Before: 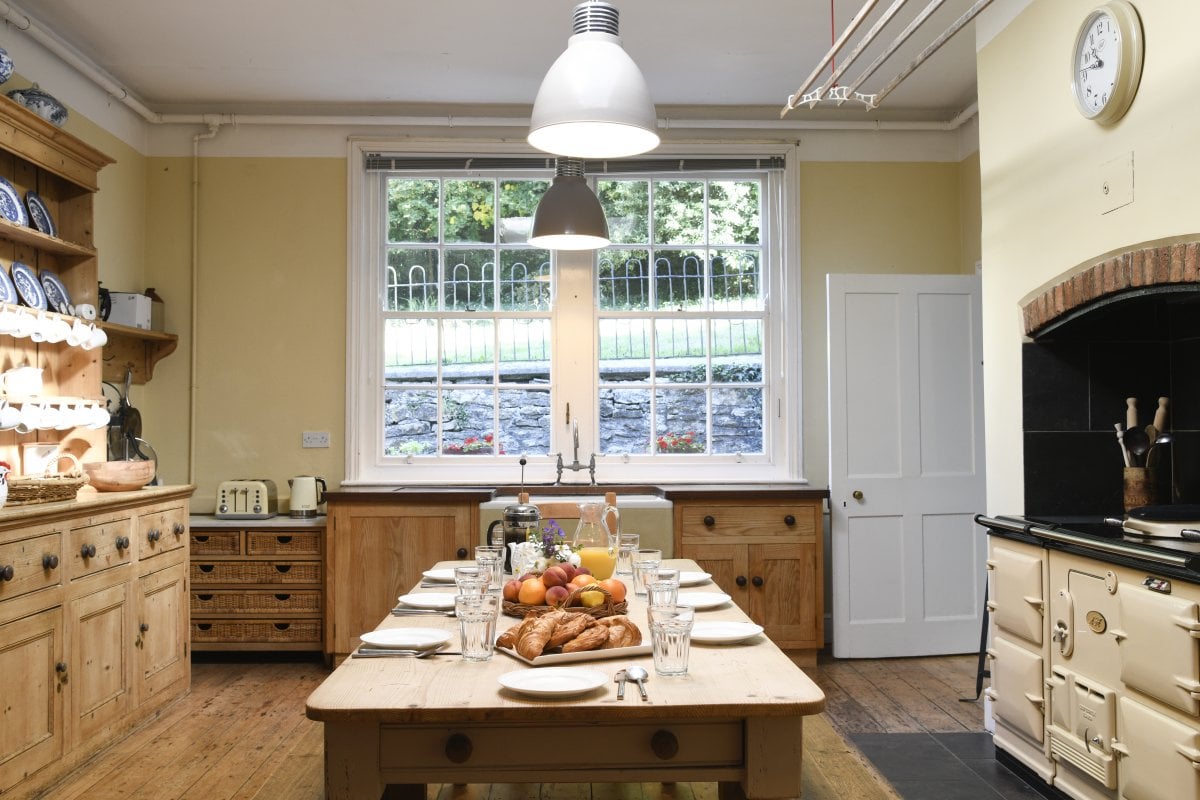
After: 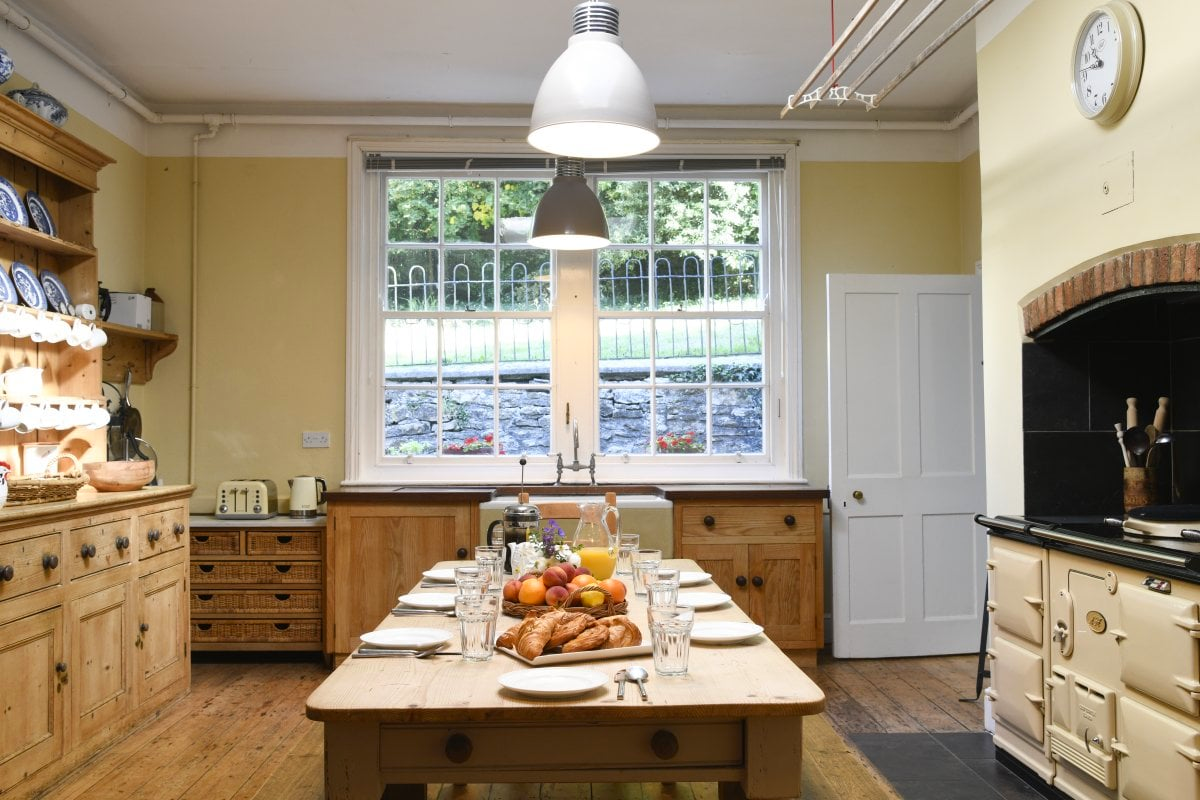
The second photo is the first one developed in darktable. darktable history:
contrast brightness saturation: saturation 0.177
